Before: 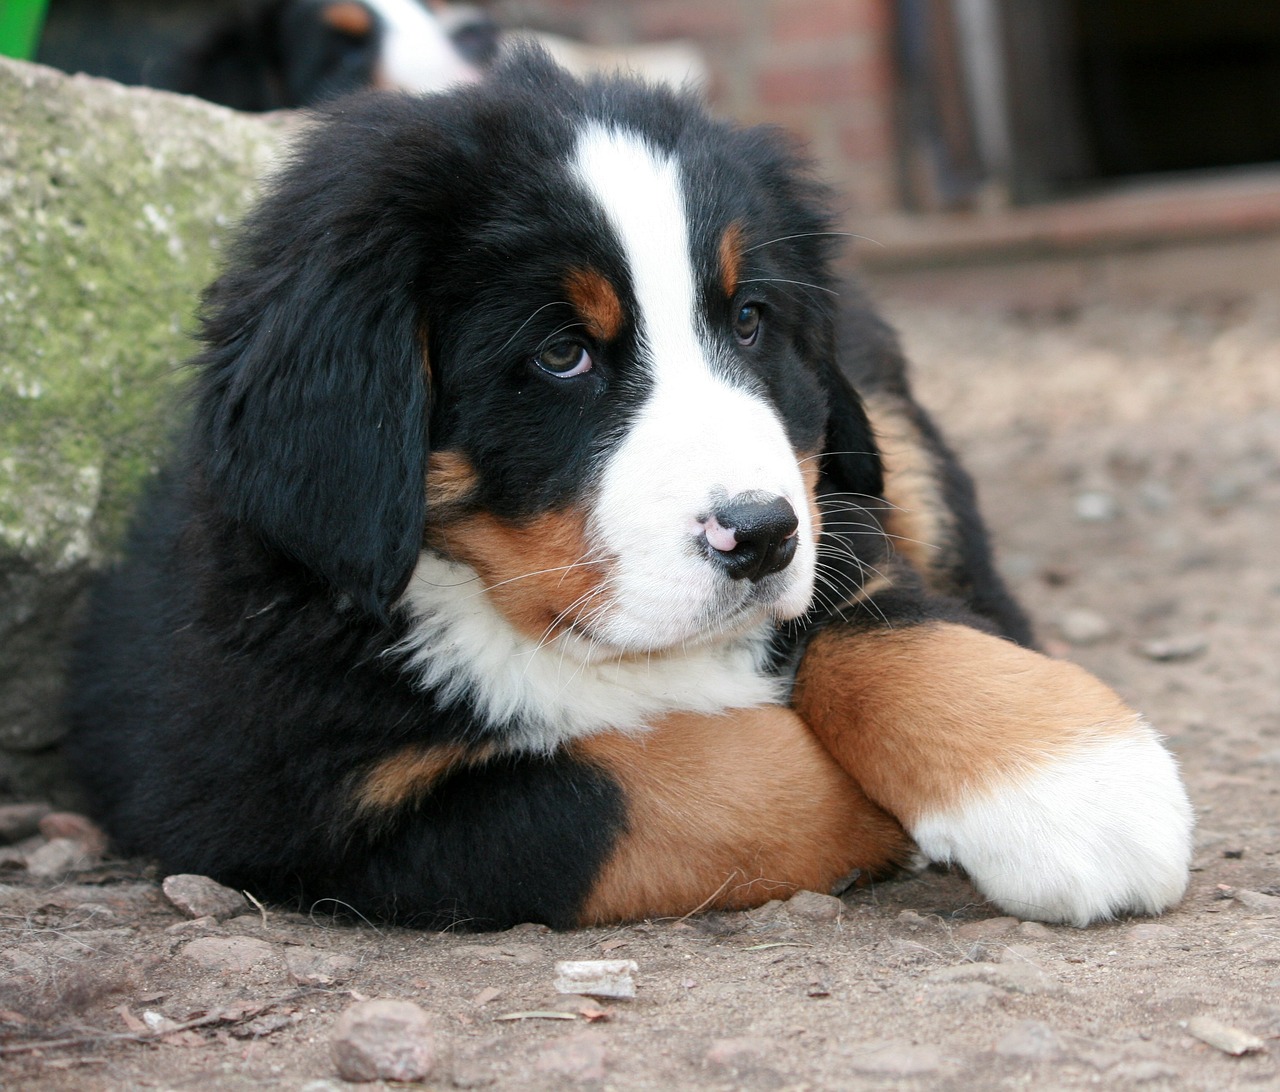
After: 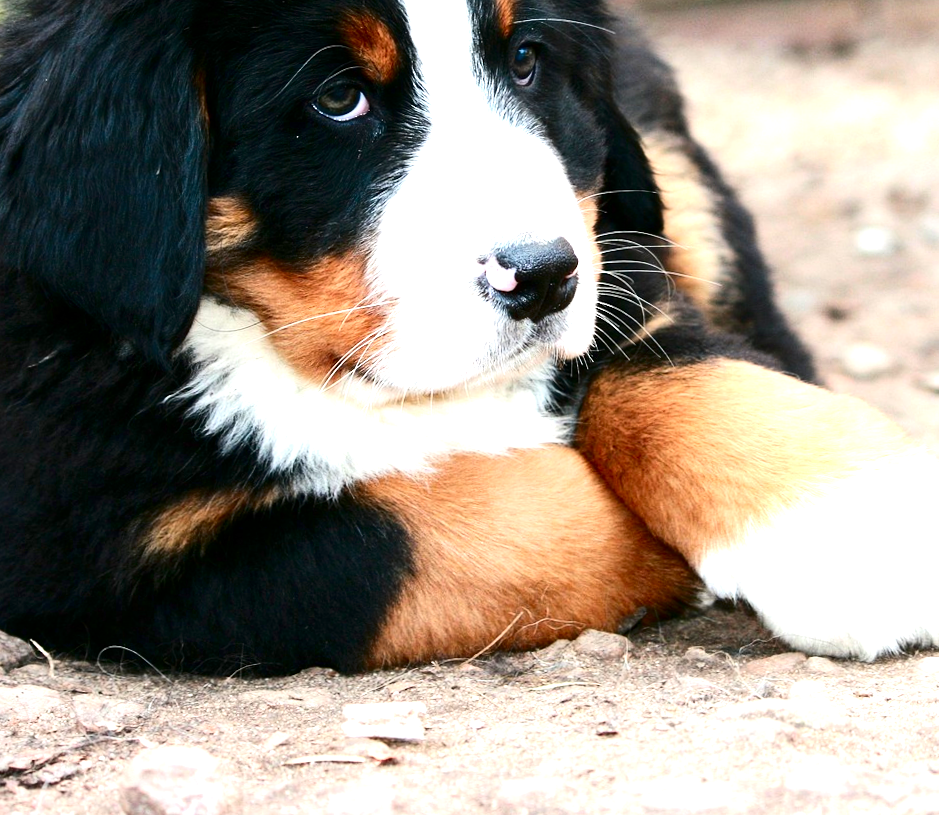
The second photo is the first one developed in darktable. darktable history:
exposure: black level correction 0, exposure 1.173 EV, compensate exposure bias true, compensate highlight preservation false
crop: left 16.871%, top 22.857%, right 9.116%
rotate and perspective: rotation -1°, crop left 0.011, crop right 0.989, crop top 0.025, crop bottom 0.975
contrast brightness saturation: contrast 0.22, brightness -0.19, saturation 0.24
